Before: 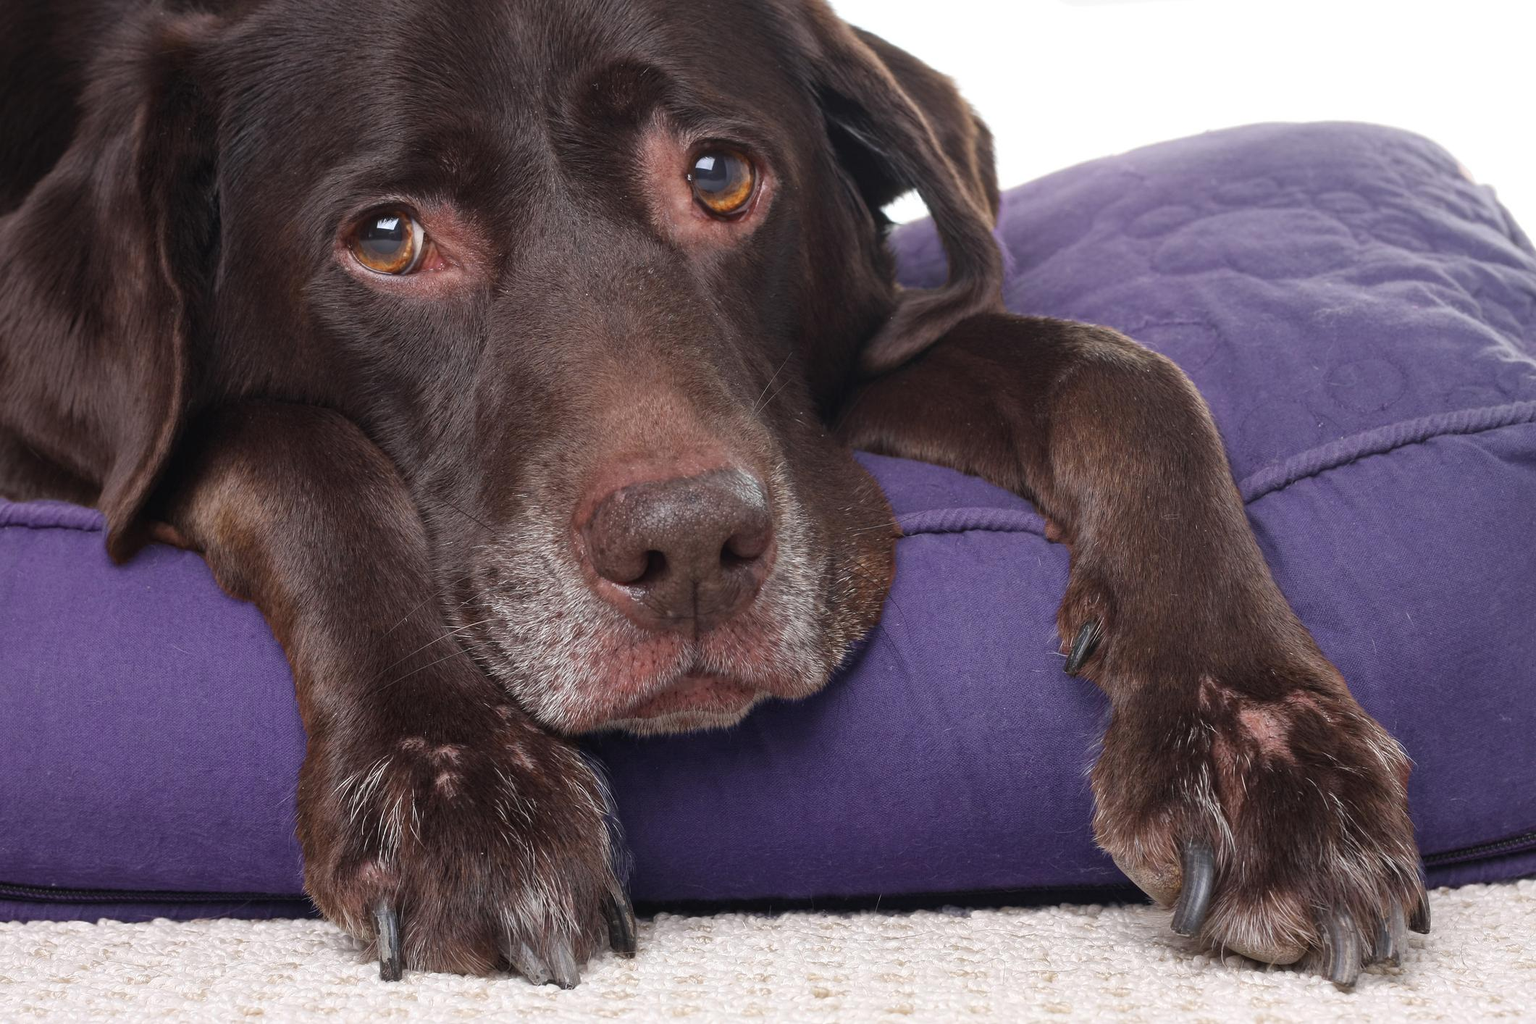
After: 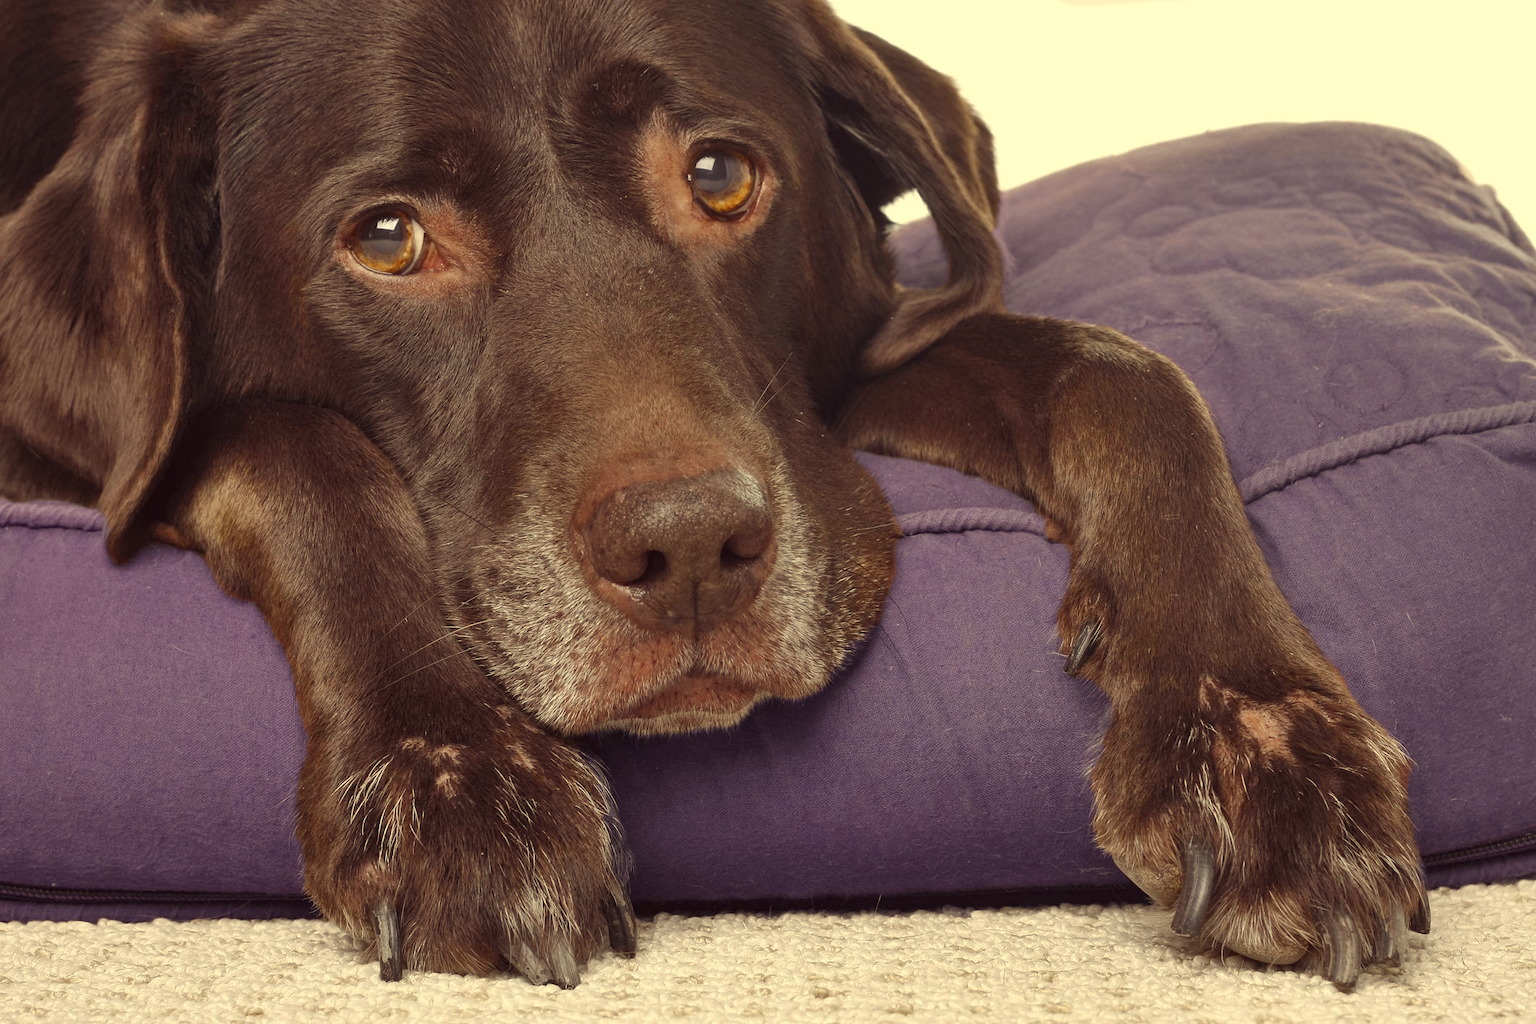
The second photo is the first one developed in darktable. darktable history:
contrast brightness saturation: saturation -0.064
shadows and highlights: shadows 52.48, soften with gaussian
color correction: highlights a* -0.62, highlights b* 39.64, shadows a* 9.78, shadows b* -0.741
color zones: curves: ch0 [(0, 0.5) (0.125, 0.4) (0.25, 0.5) (0.375, 0.4) (0.5, 0.4) (0.625, 0.35) (0.75, 0.35) (0.875, 0.5)]; ch1 [(0, 0.35) (0.125, 0.45) (0.25, 0.35) (0.375, 0.35) (0.5, 0.35) (0.625, 0.35) (0.75, 0.45) (0.875, 0.35)]; ch2 [(0, 0.6) (0.125, 0.5) (0.25, 0.5) (0.375, 0.6) (0.5, 0.6) (0.625, 0.5) (0.75, 0.5) (0.875, 0.5)]
